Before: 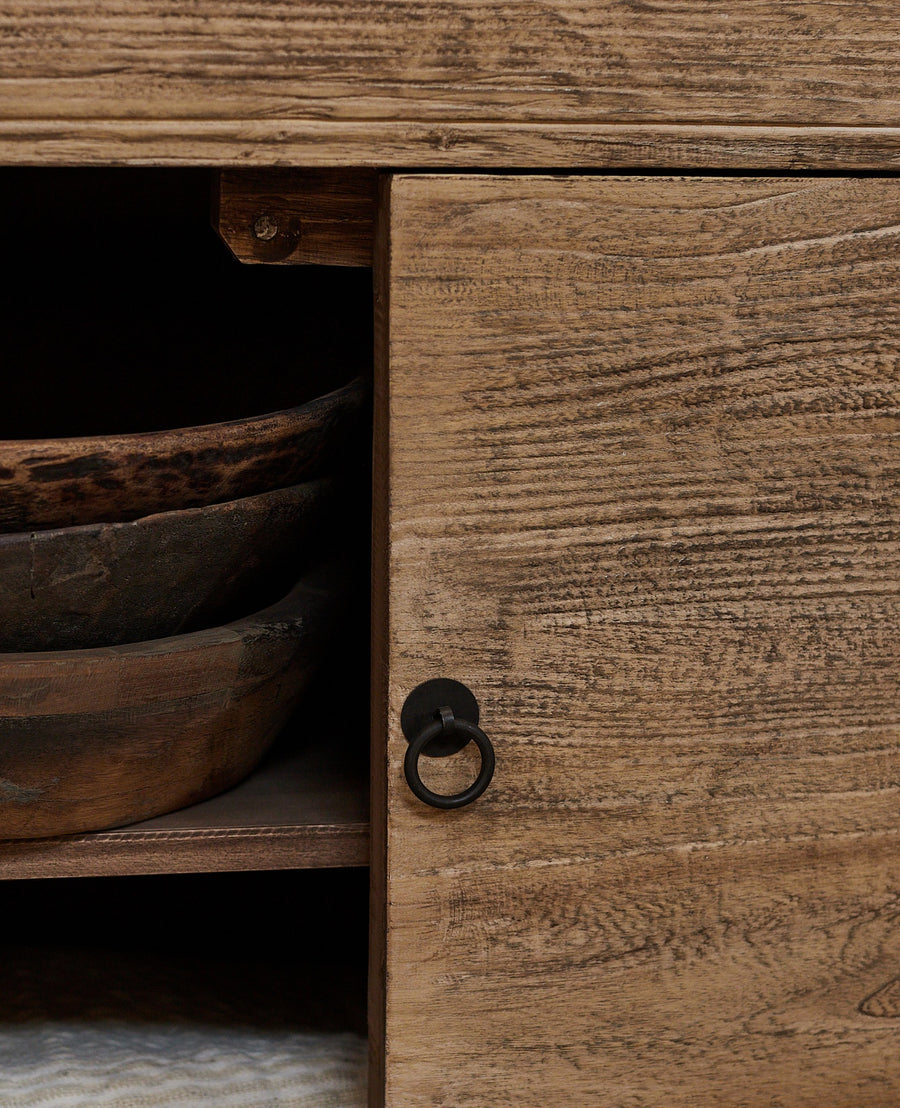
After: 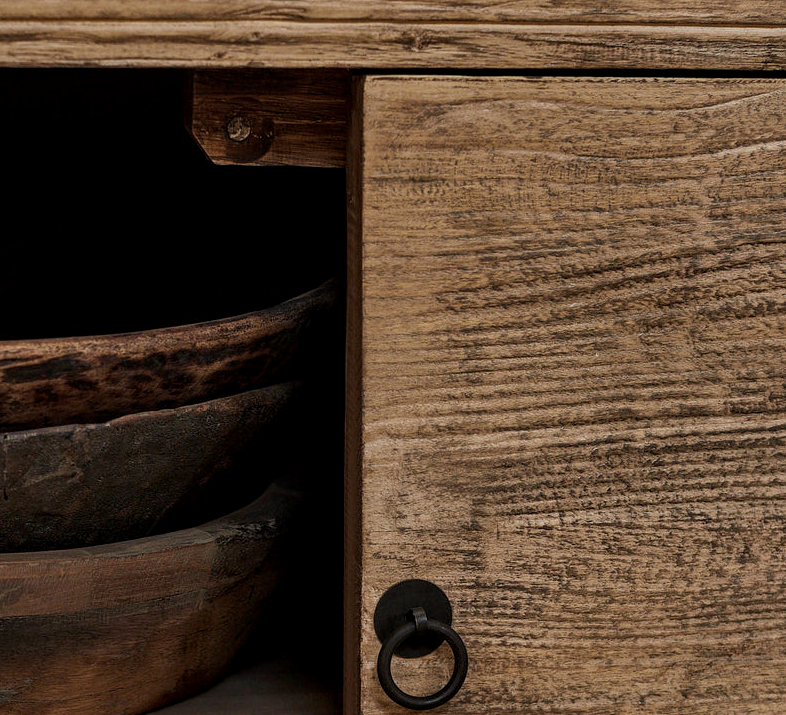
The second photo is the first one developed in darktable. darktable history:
local contrast: on, module defaults
bloom: on, module defaults
crop: left 3.015%, top 8.969%, right 9.647%, bottom 26.457%
